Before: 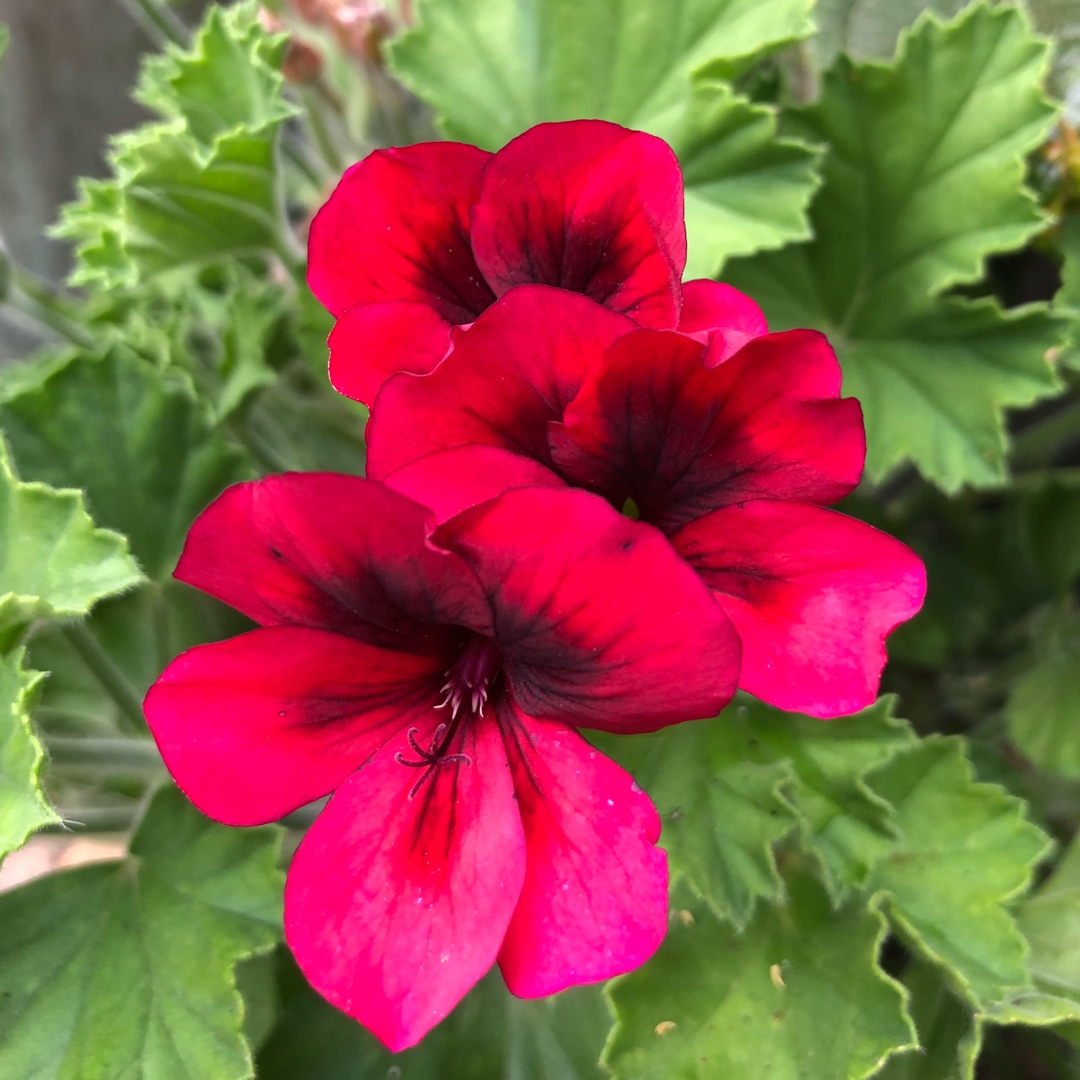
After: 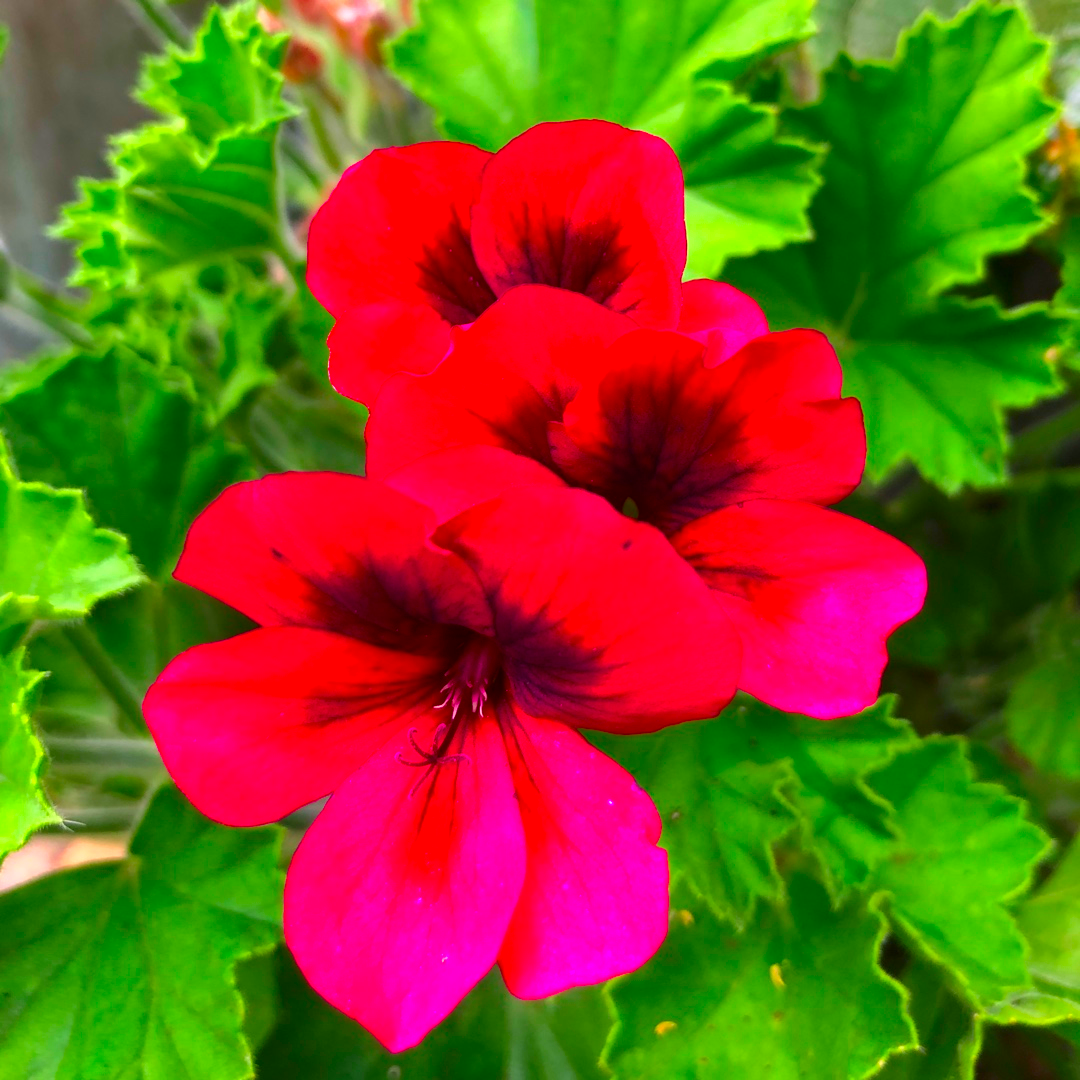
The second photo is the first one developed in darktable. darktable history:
color correction: highlights b* 0.047, saturation 2.11
